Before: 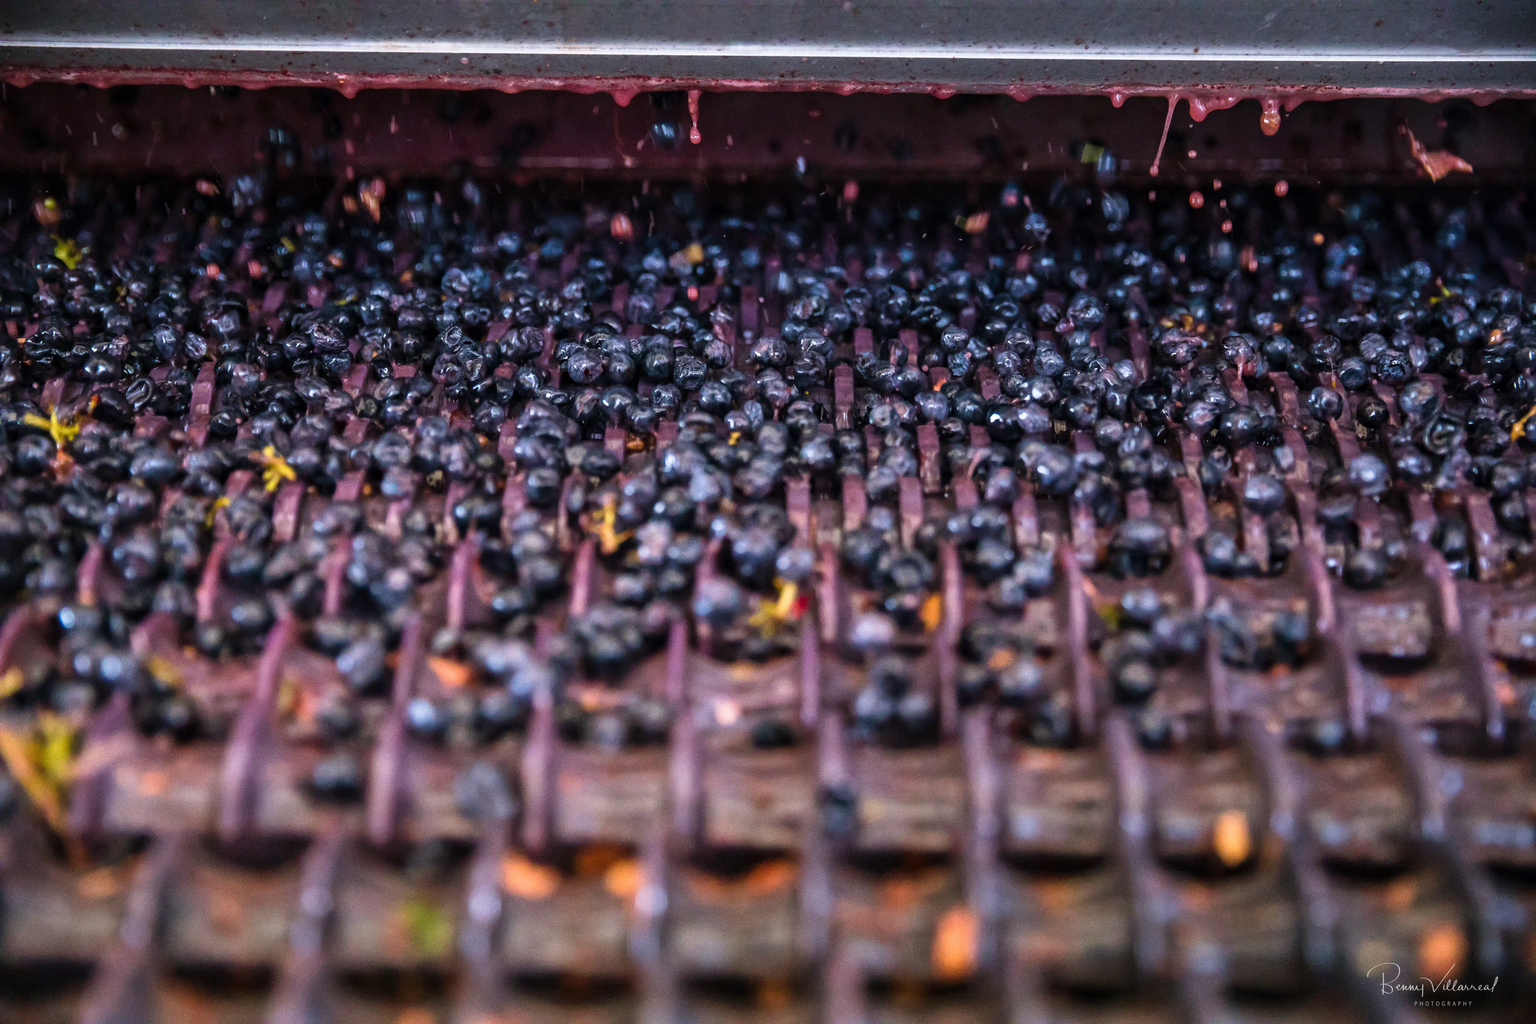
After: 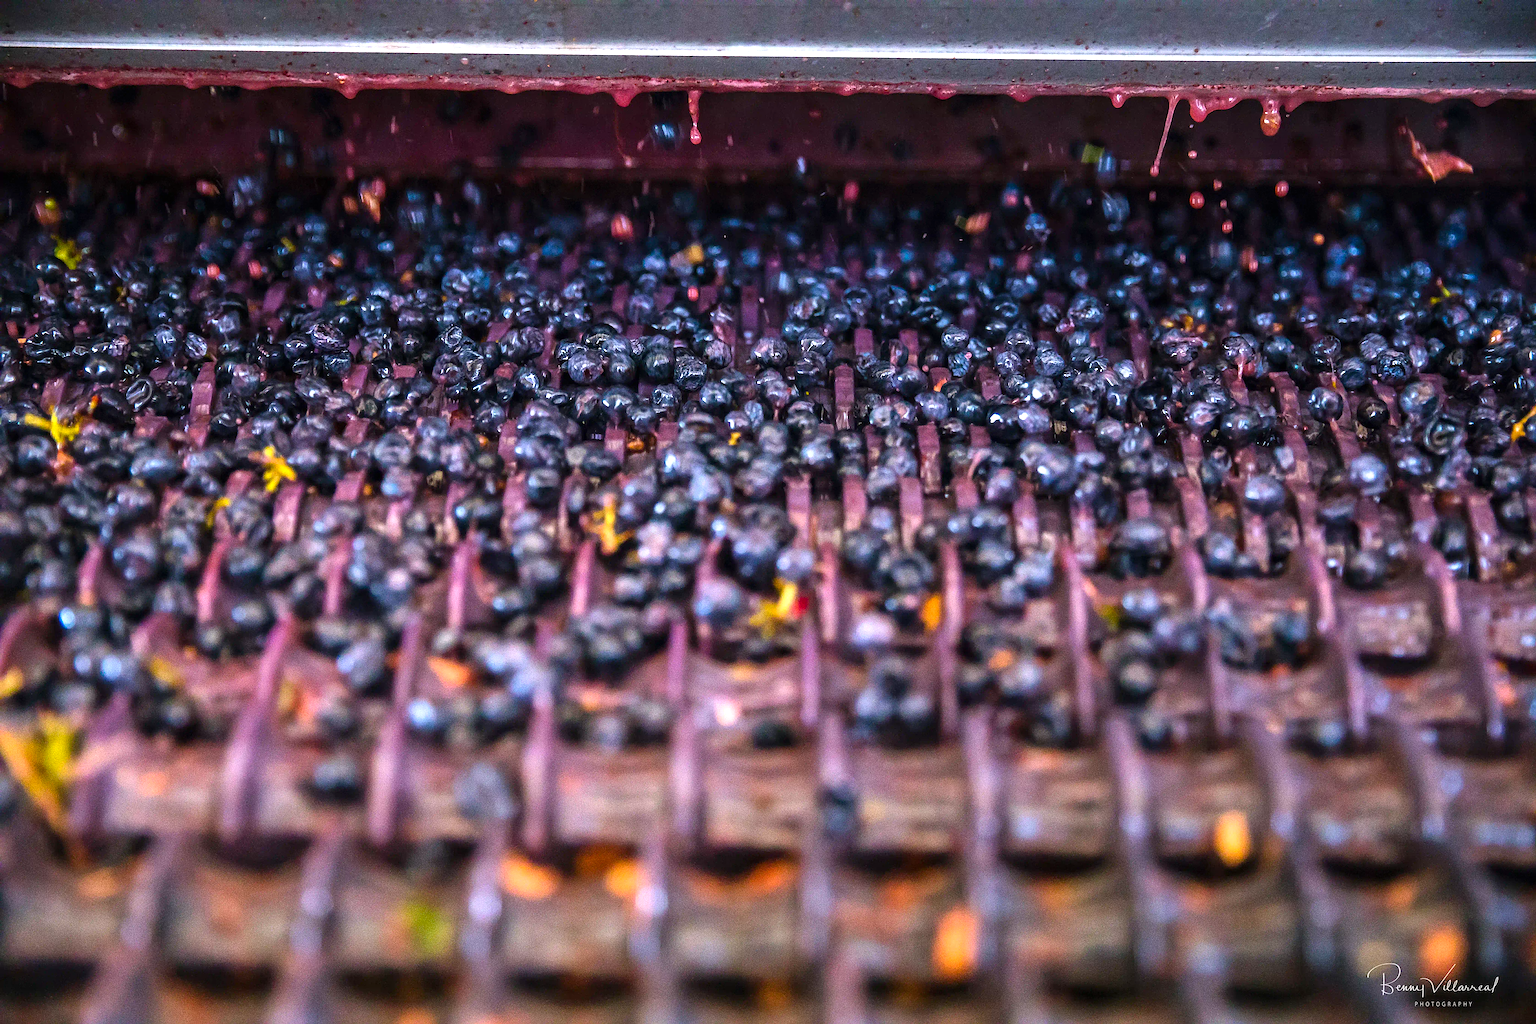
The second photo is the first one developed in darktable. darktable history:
color balance rgb: linear chroma grading › global chroma 15.033%, perceptual saturation grading › global saturation 0.086%, global vibrance 20%
exposure: black level correction 0, exposure 0.5 EV, compensate highlight preservation false
sharpen: on, module defaults
shadows and highlights: shadows -23.21, highlights 45.82, soften with gaussian
